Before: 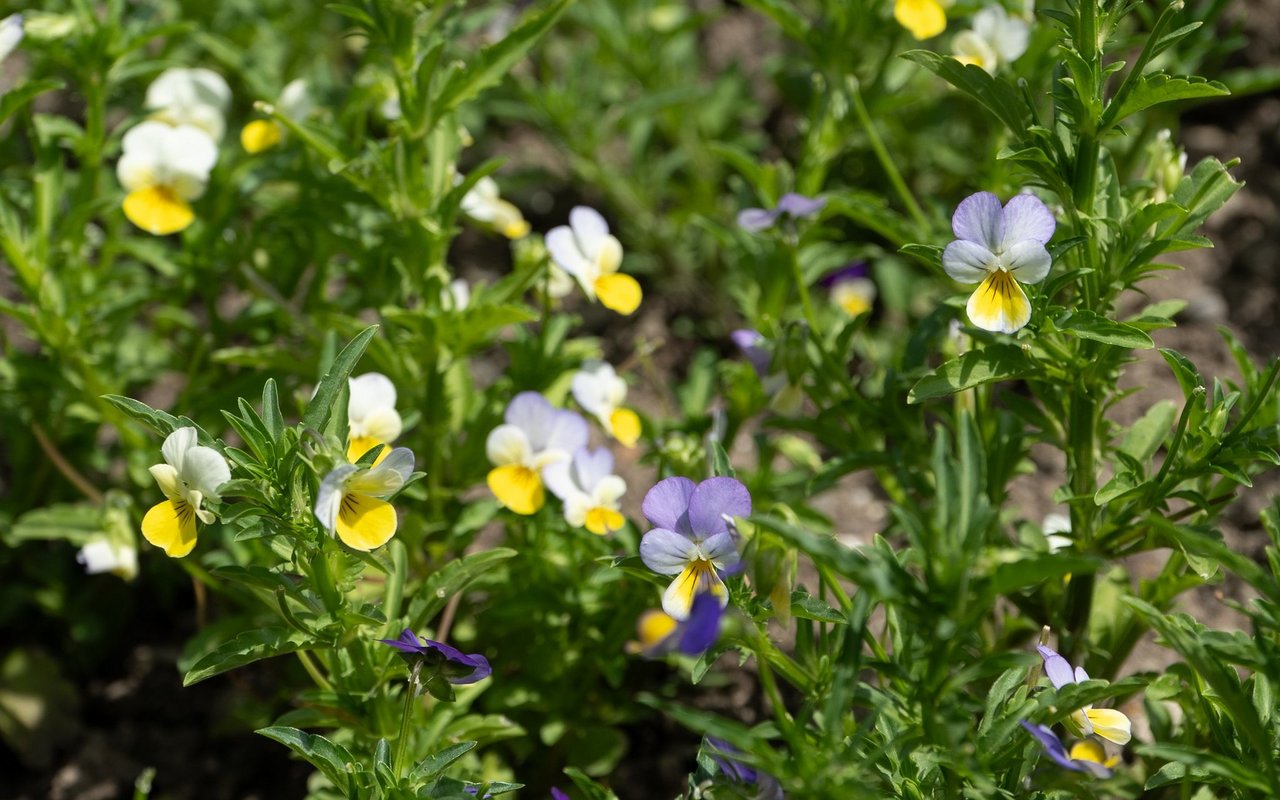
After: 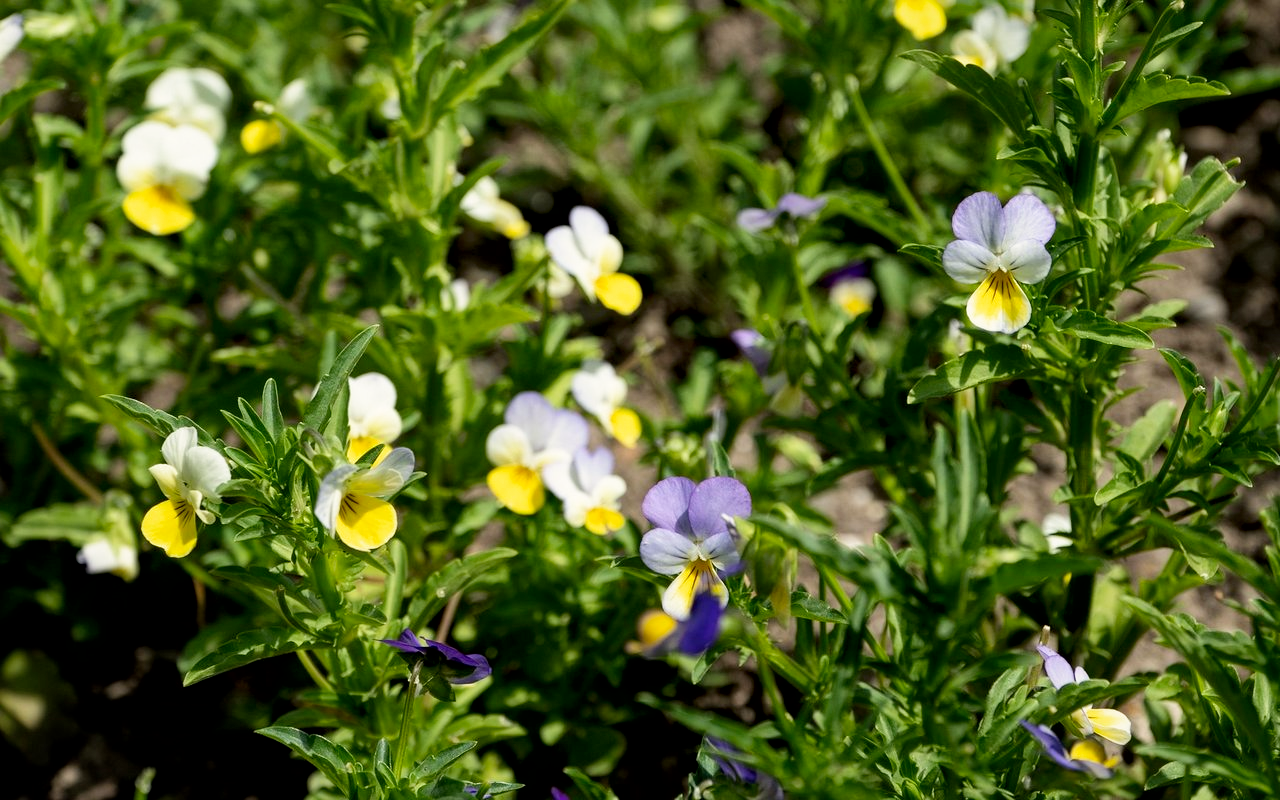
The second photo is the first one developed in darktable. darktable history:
color correction: highlights b* 2.94
filmic rgb: black relative exposure -12.11 EV, white relative exposure 2.8 EV, target black luminance 0%, hardness 8.12, latitude 69.46%, contrast 1.137, highlights saturation mix 11.16%, shadows ↔ highlights balance -0.39%, add noise in highlights 0.001, preserve chrominance no, color science v3 (2019), use custom middle-gray values true, contrast in highlights soft
local contrast: mode bilateral grid, contrast 21, coarseness 99, detail 150%, midtone range 0.2
